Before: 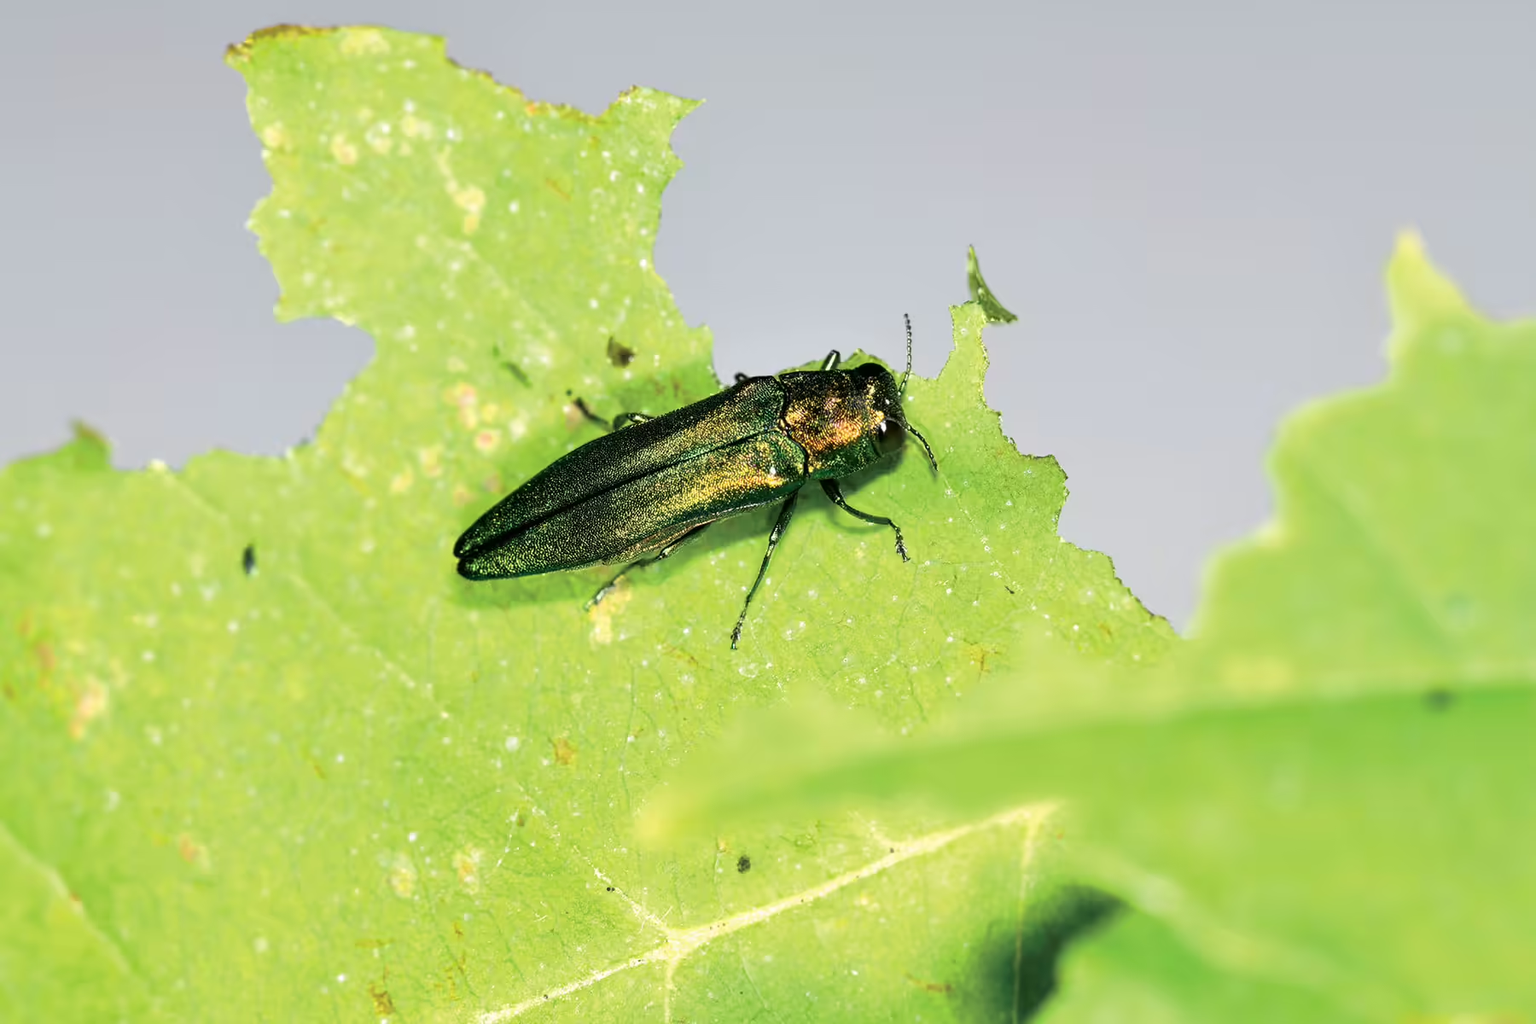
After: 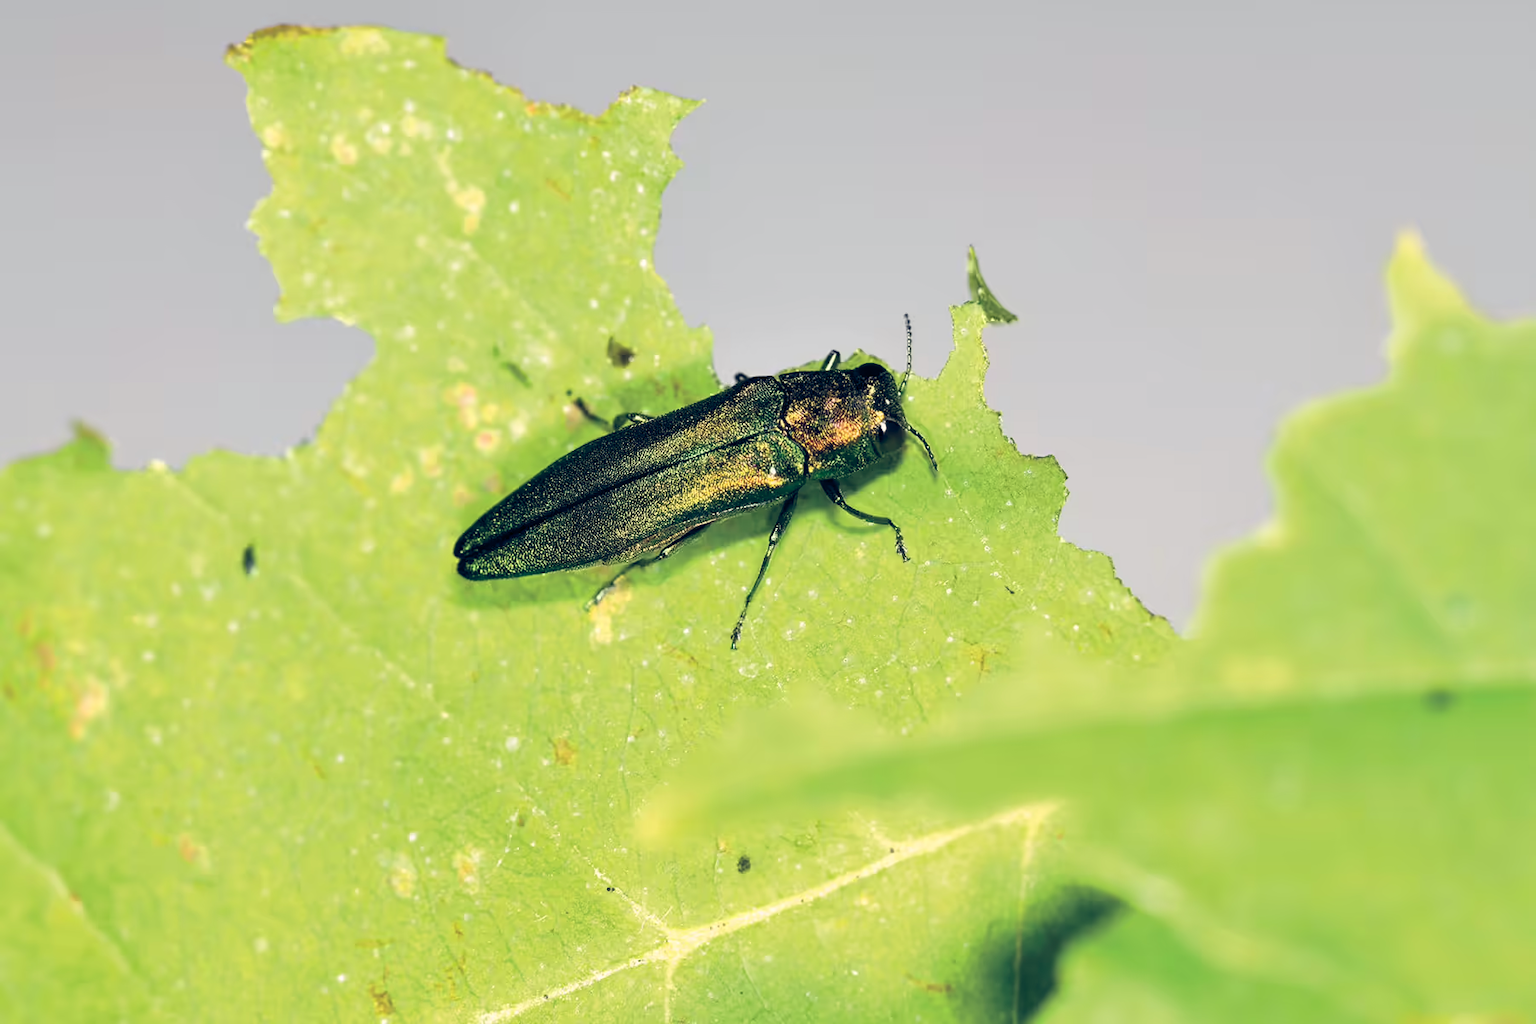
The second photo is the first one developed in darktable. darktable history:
color balance rgb: highlights gain › chroma 2.002%, highlights gain › hue 72.65°, global offset › chroma 0.255%, global offset › hue 256.13°, perceptual saturation grading › global saturation 0.3%
